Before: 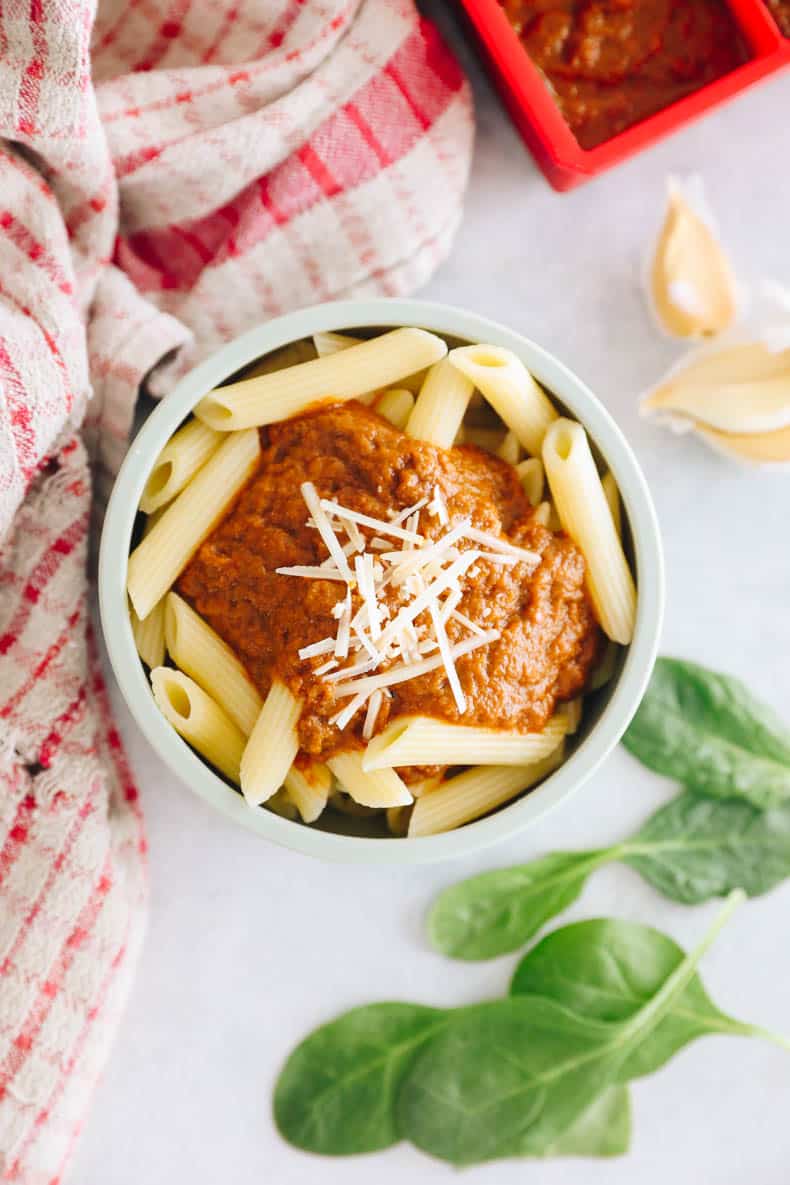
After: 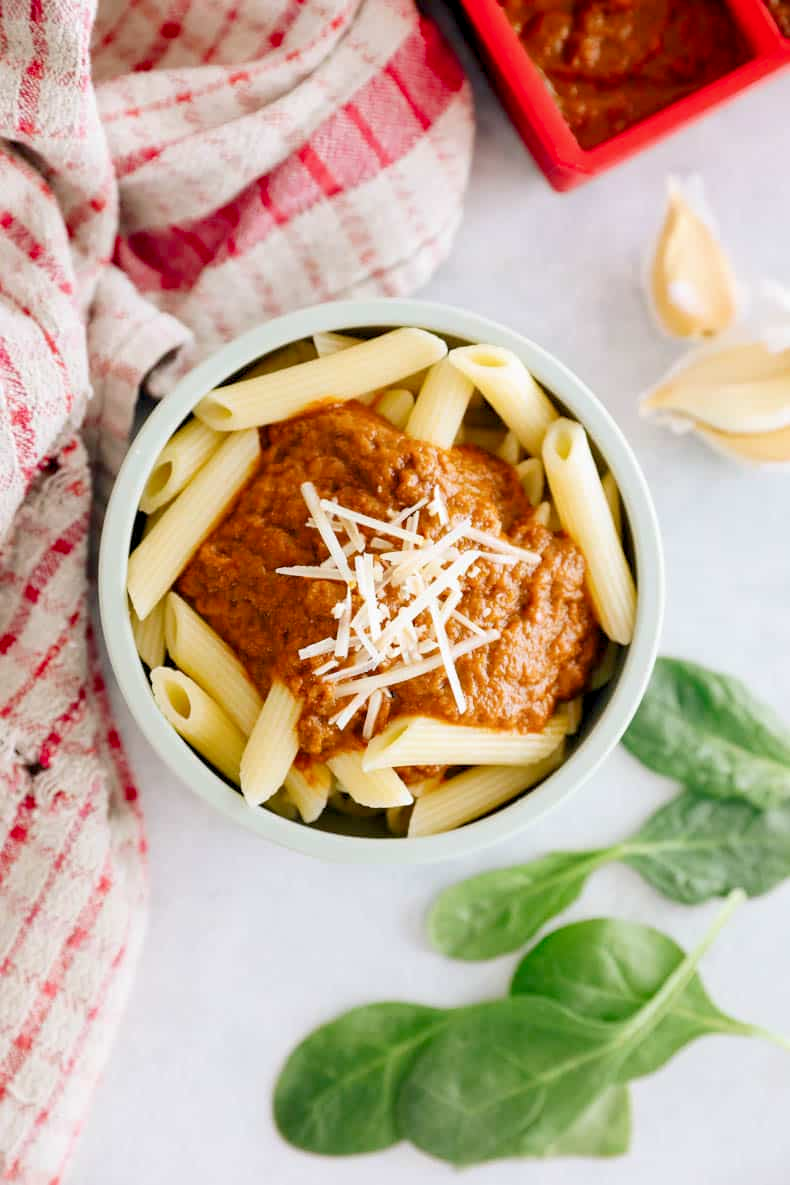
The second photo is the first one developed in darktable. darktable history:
color balance rgb: shadows lift › chroma 1.014%, shadows lift › hue 240.92°, global offset › luminance -0.859%, linear chroma grading › shadows -1.794%, linear chroma grading › highlights -14.001%, linear chroma grading › global chroma -9.738%, linear chroma grading › mid-tones -9.568%, perceptual saturation grading › global saturation 25.132%, global vibrance 10.932%
color correction: highlights b* -0.037
